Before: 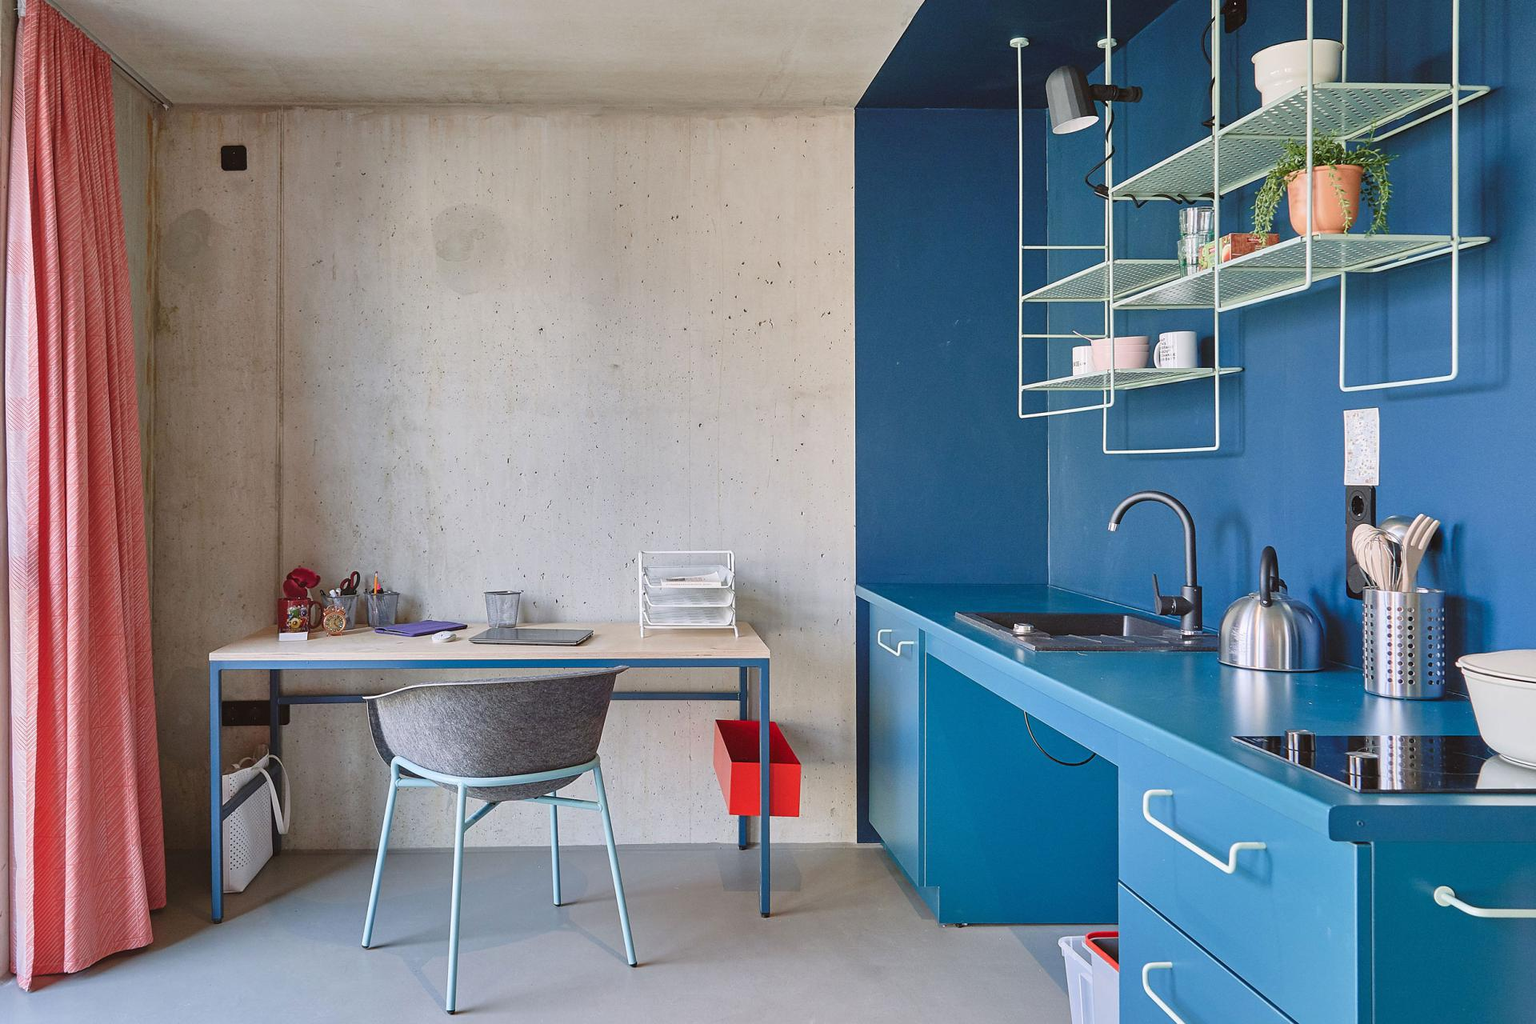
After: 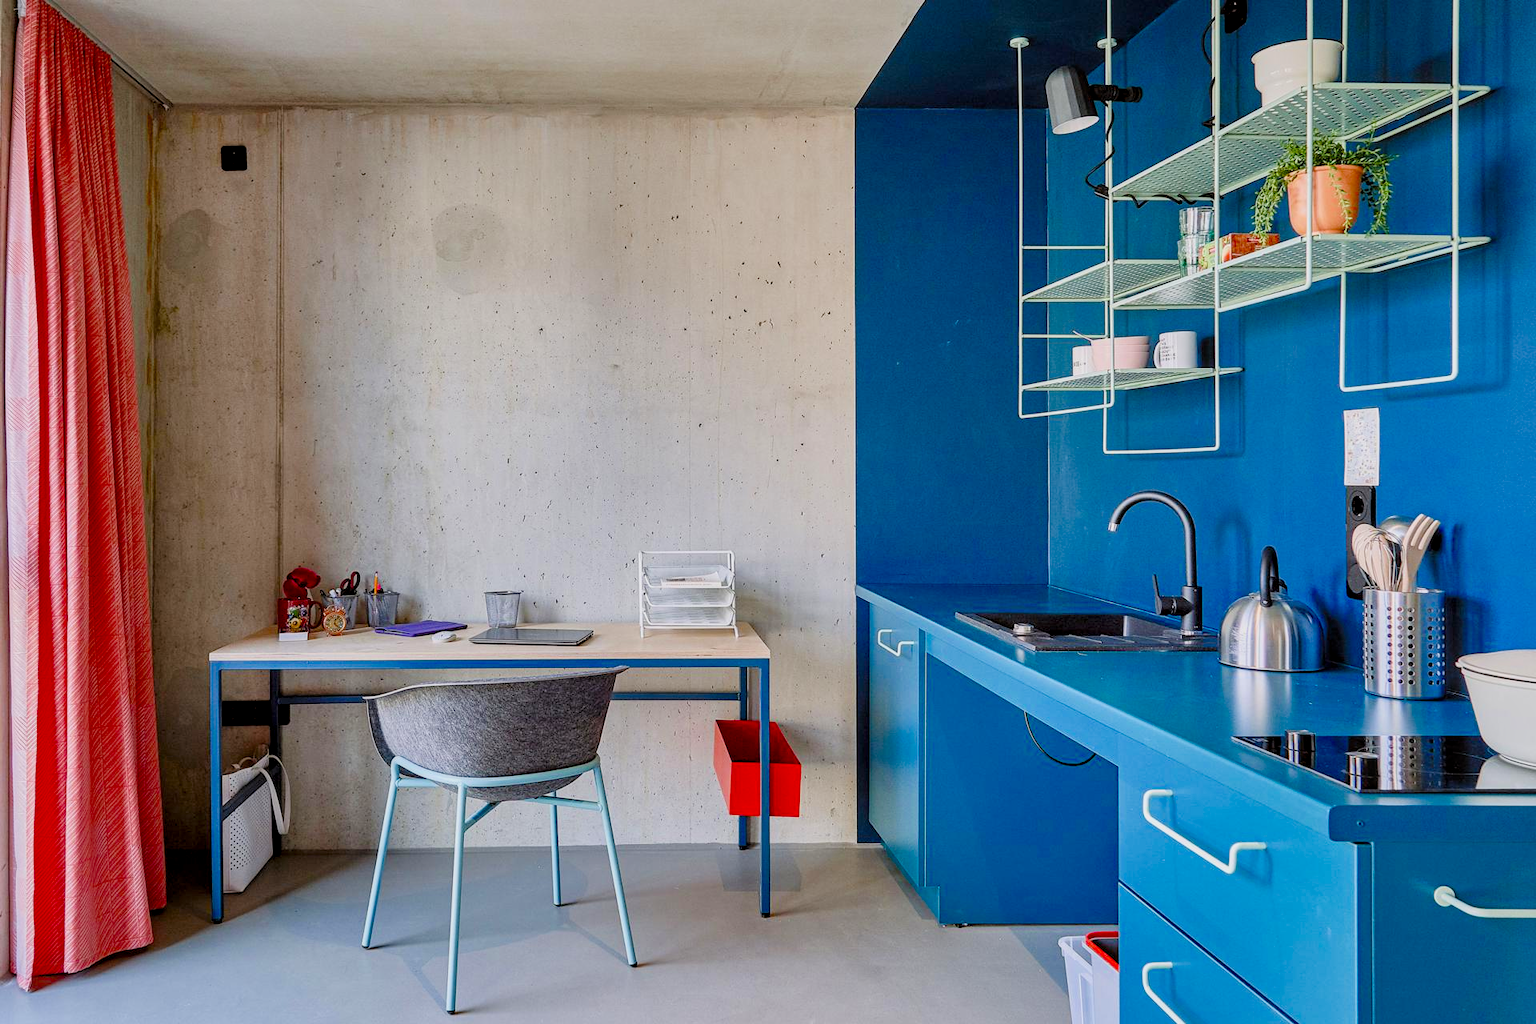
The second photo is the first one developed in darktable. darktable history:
color balance rgb: perceptual saturation grading › global saturation 20%, perceptual saturation grading › highlights -25%, perceptual saturation grading › shadows 25%
local contrast: on, module defaults
filmic rgb: black relative exposure -7.75 EV, white relative exposure 4.4 EV, threshold 3 EV, target black luminance 0%, hardness 3.76, latitude 50.51%, contrast 1.074, highlights saturation mix 10%, shadows ↔ highlights balance -0.22%, color science v4 (2020), enable highlight reconstruction true
